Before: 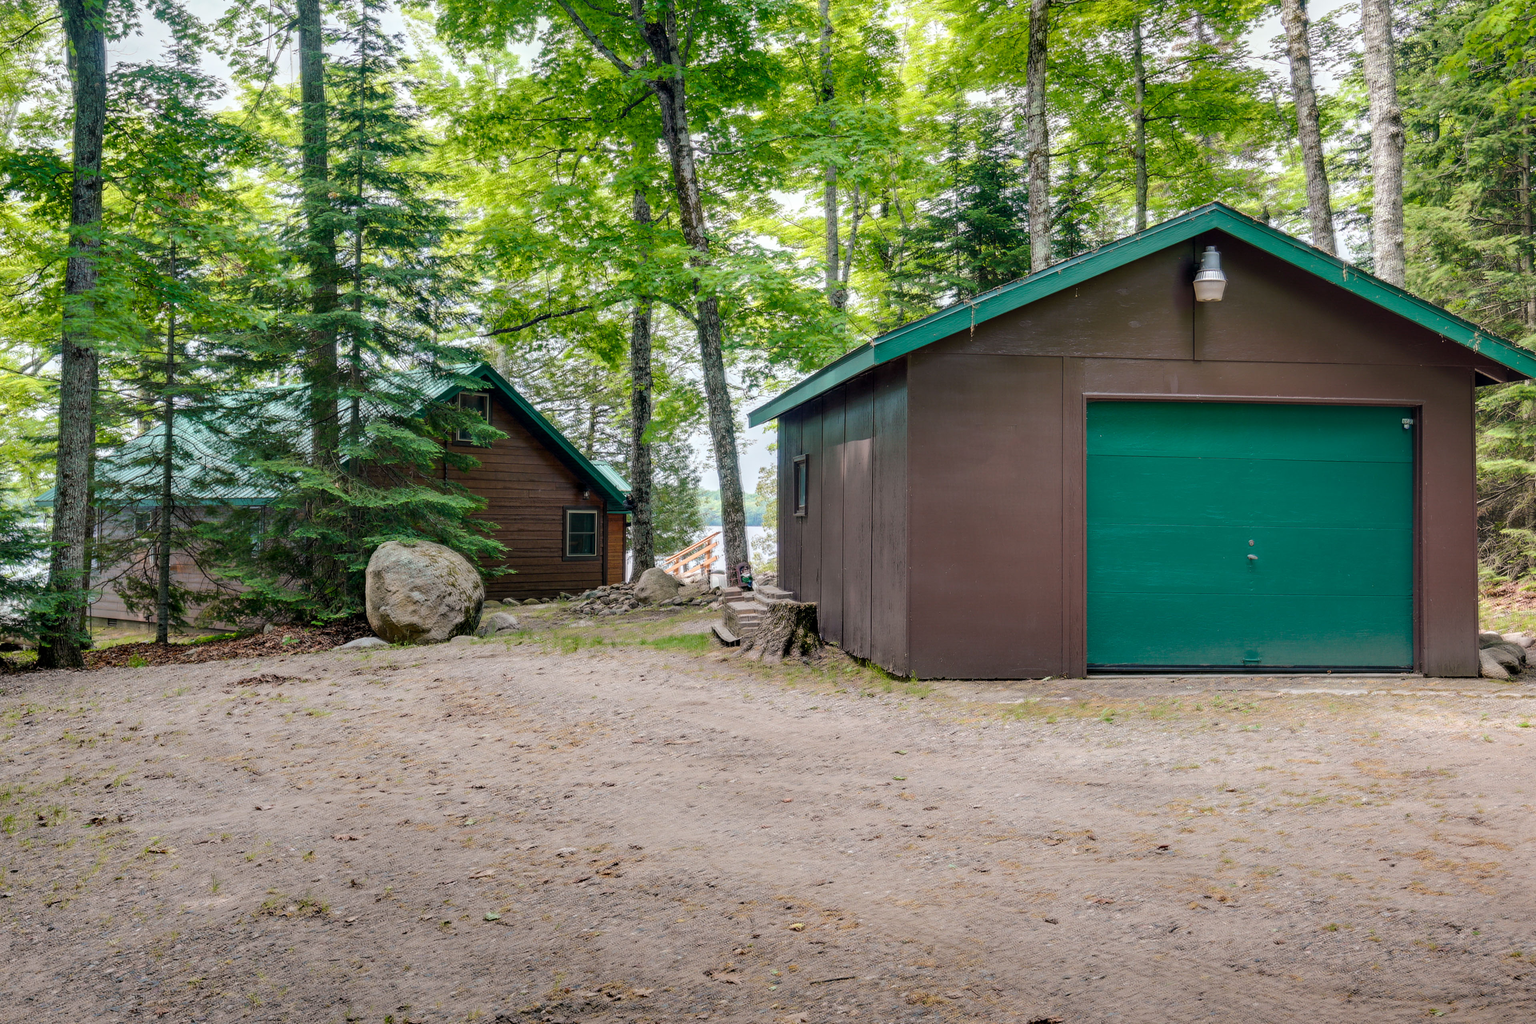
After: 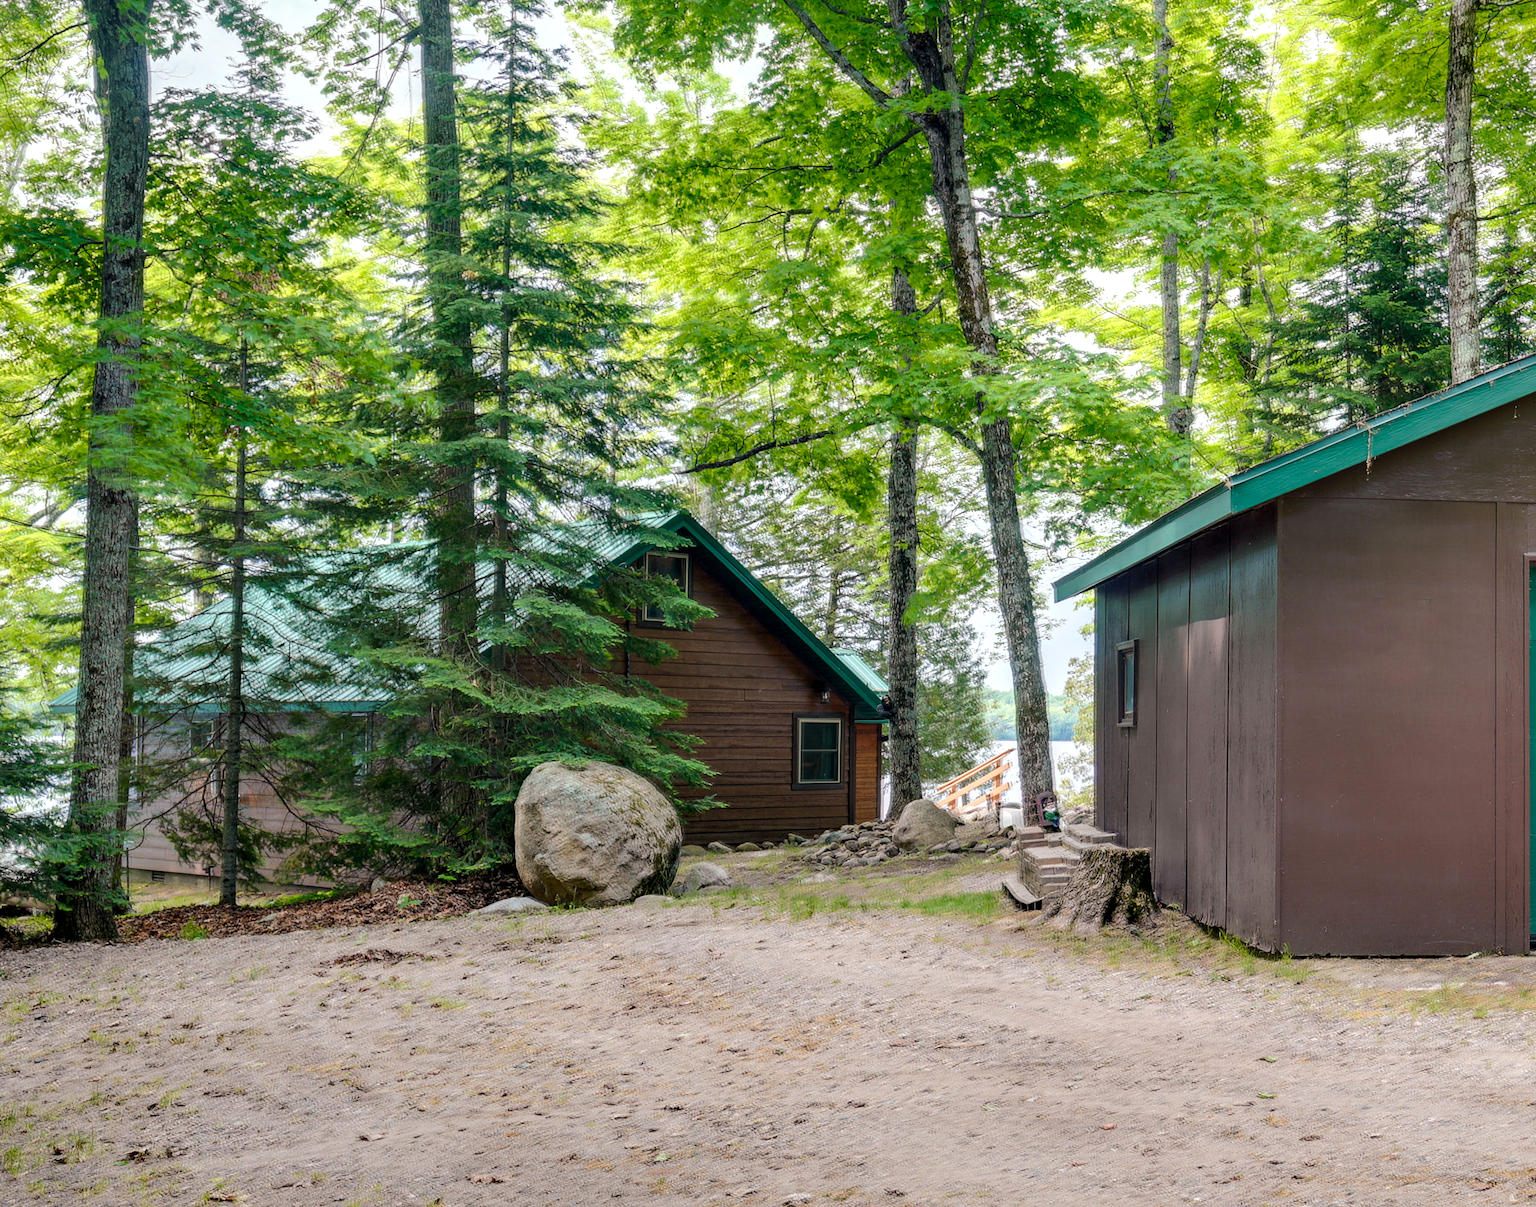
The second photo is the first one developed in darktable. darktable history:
crop: right 28.952%, bottom 16.226%
tone equalizer: on, module defaults
color zones: curves: ch0 [(0, 0.5) (0.143, 0.5) (0.286, 0.5) (0.429, 0.5) (0.571, 0.5) (0.714, 0.476) (0.857, 0.5) (1, 0.5)]; ch2 [(0, 0.5) (0.143, 0.5) (0.286, 0.5) (0.429, 0.5) (0.571, 0.5) (0.714, 0.487) (0.857, 0.5) (1, 0.5)]
levels: levels [0, 0.476, 0.951]
